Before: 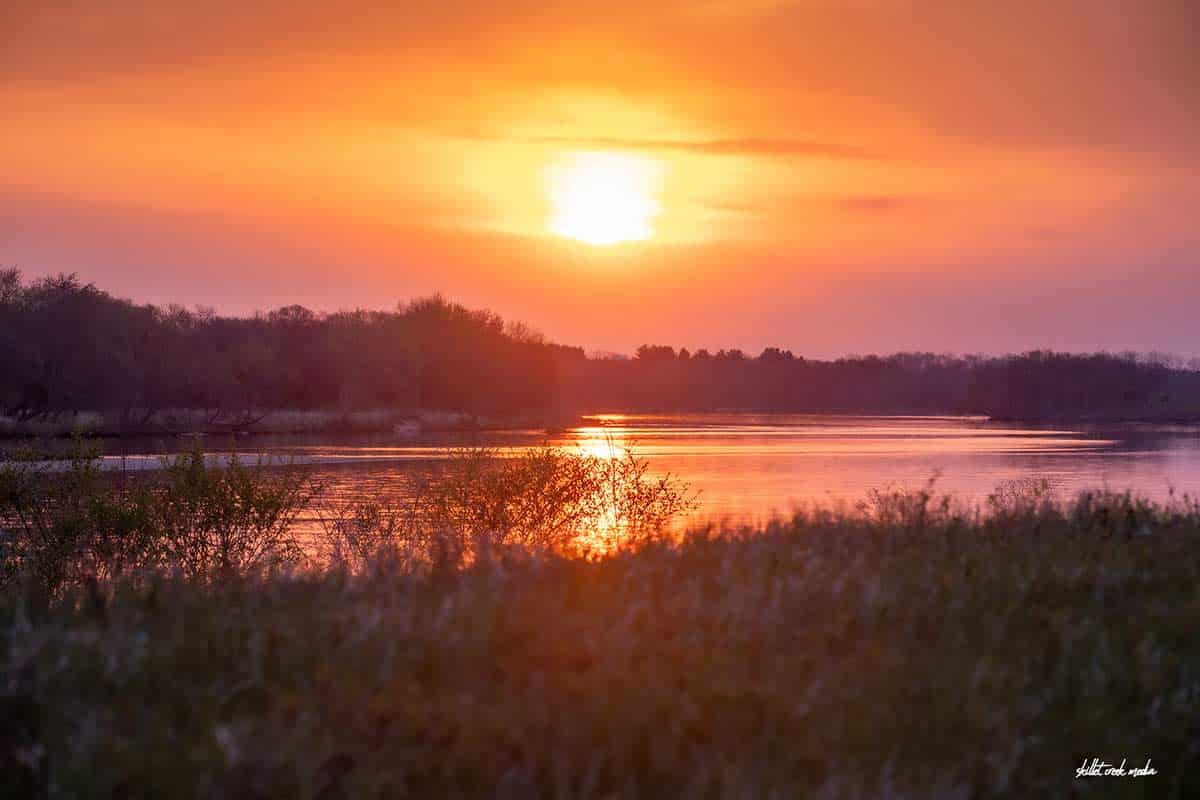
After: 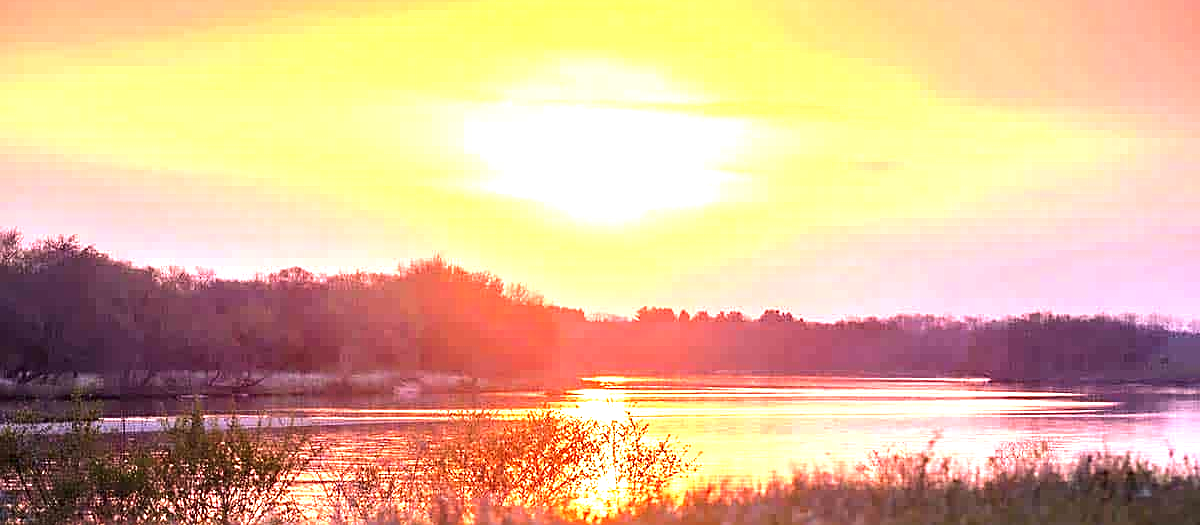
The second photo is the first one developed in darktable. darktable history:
crop and rotate: top 4.848%, bottom 29.503%
exposure: black level correction 0, exposure 1.625 EV, compensate exposure bias true, compensate highlight preservation false
tone equalizer: -8 EV -0.417 EV, -7 EV -0.389 EV, -6 EV -0.333 EV, -5 EV -0.222 EV, -3 EV 0.222 EV, -2 EV 0.333 EV, -1 EV 0.389 EV, +0 EV 0.417 EV, edges refinement/feathering 500, mask exposure compensation -1.57 EV, preserve details no
sharpen: on, module defaults
